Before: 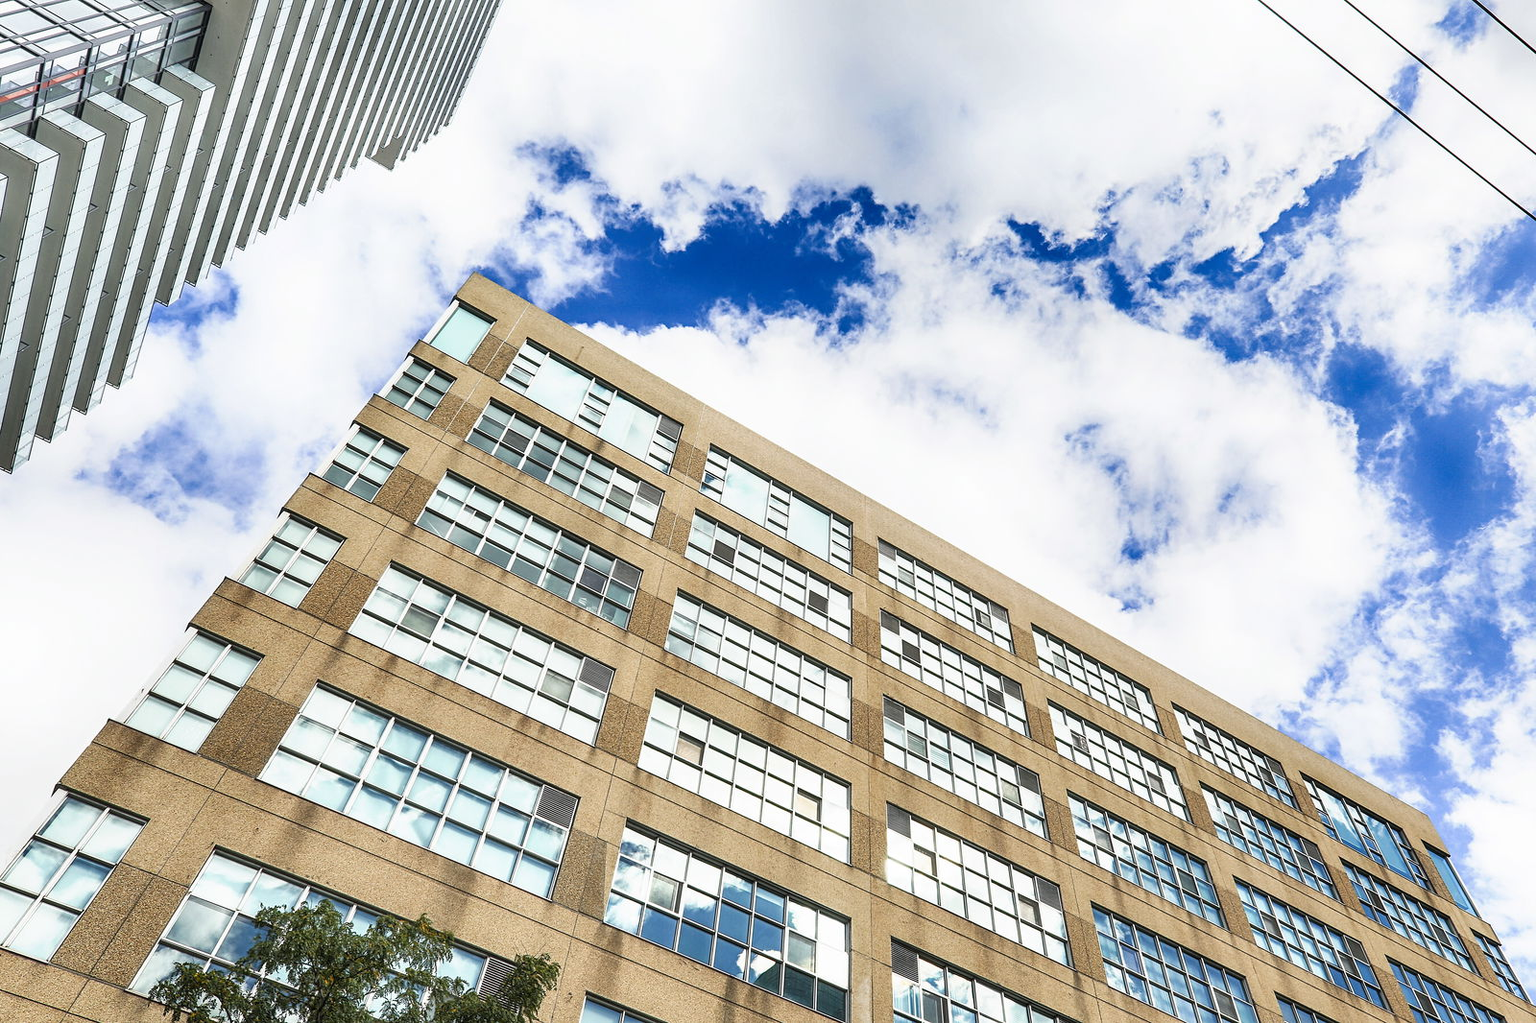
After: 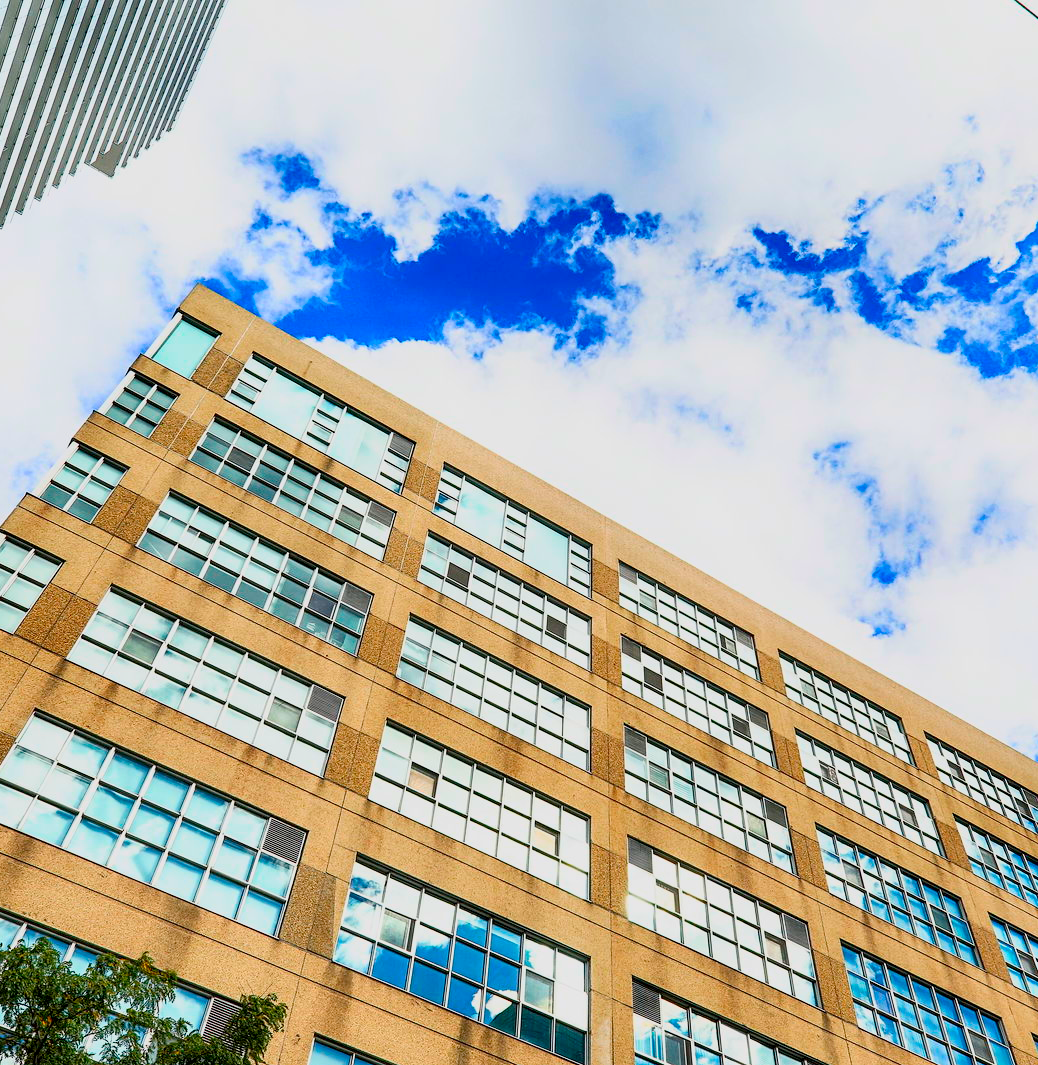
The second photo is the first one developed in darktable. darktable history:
exposure: black level correction 0.009, exposure -0.657 EV, compensate exposure bias true, compensate highlight preservation false
contrast brightness saturation: contrast 0.202, brightness 0.193, saturation 0.796
crop and rotate: left 18.535%, right 16.53%
